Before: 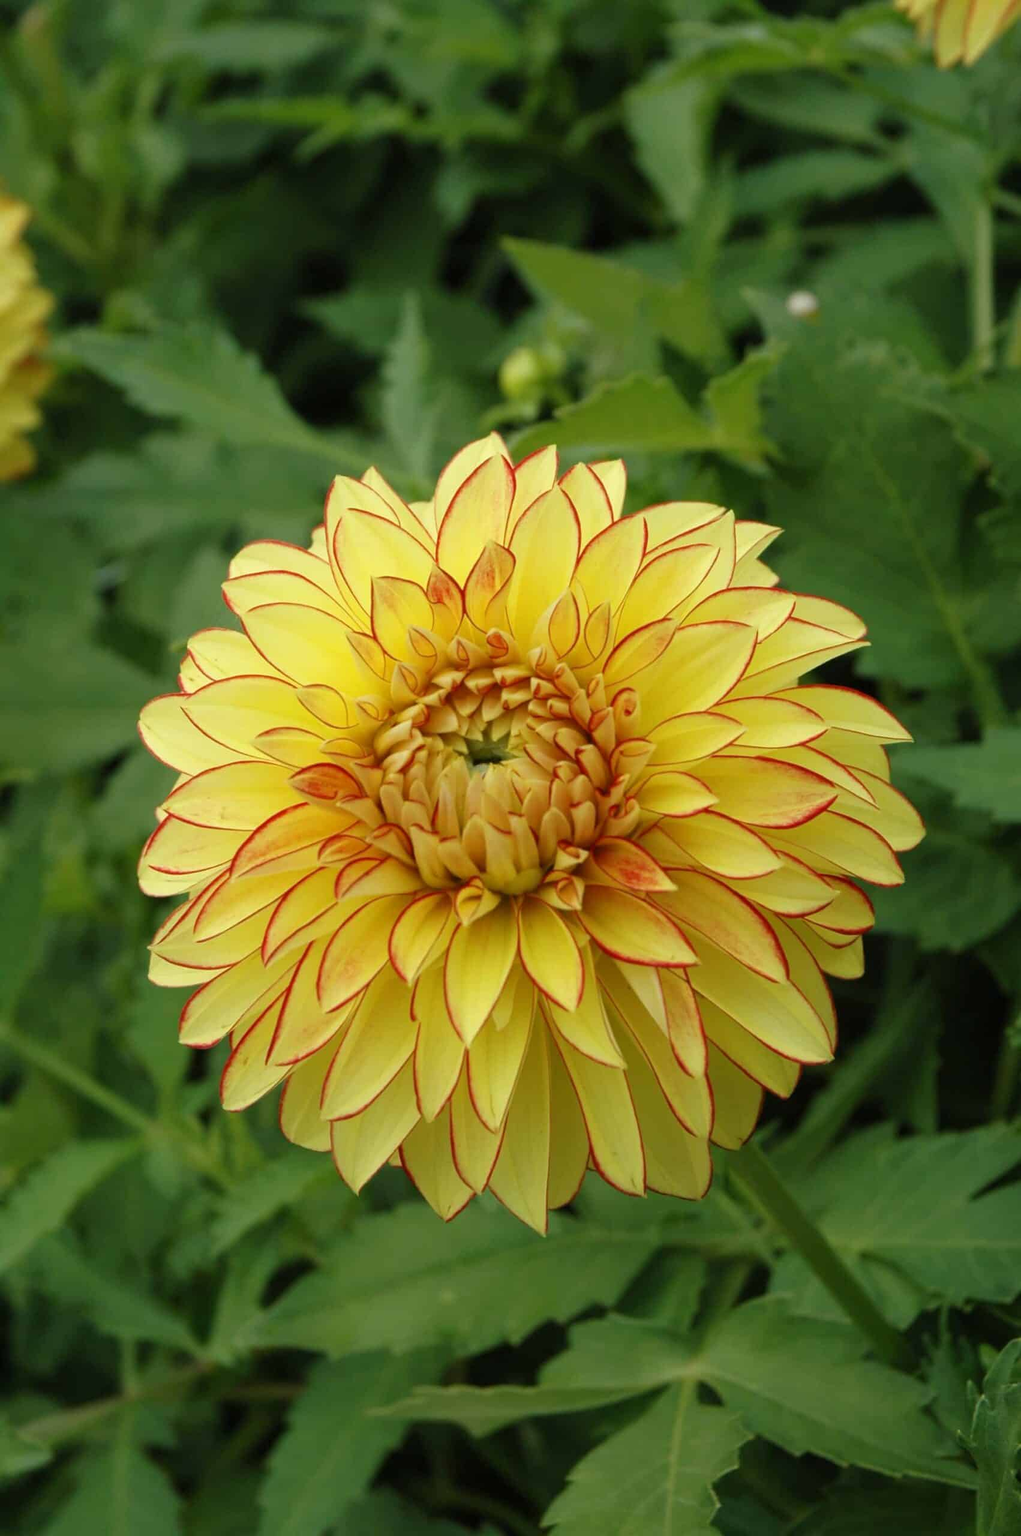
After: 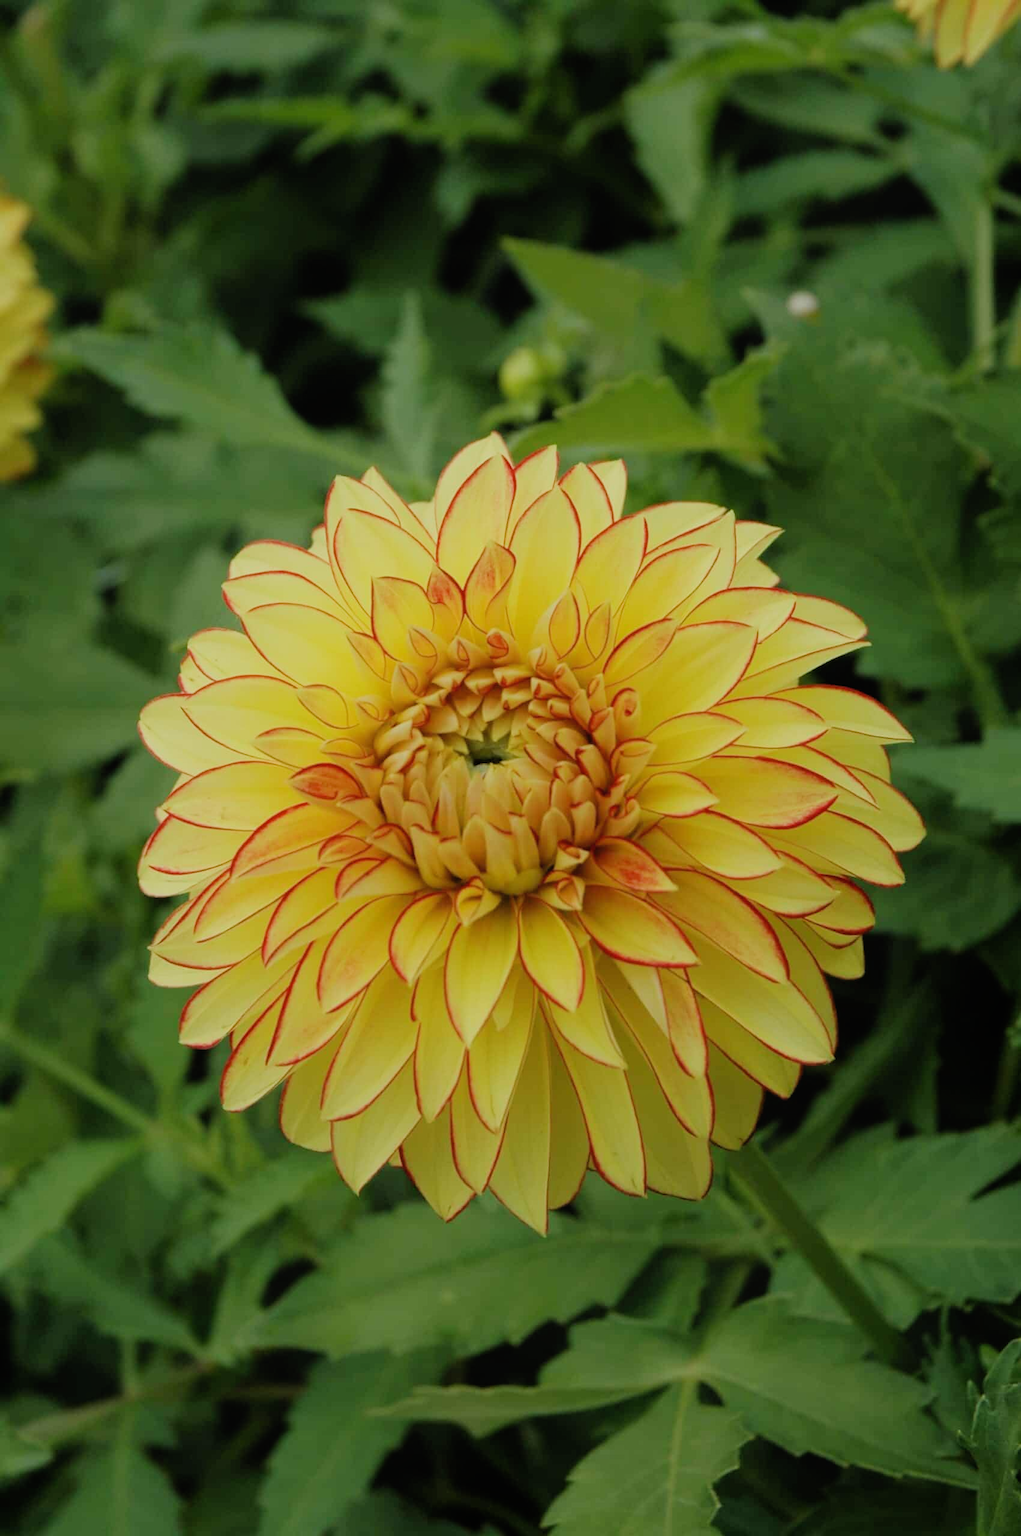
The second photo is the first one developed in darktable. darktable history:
local contrast: mode bilateral grid, contrast 100, coarseness 100, detail 91%, midtone range 0.2
filmic rgb: black relative exposure -7.65 EV, white relative exposure 4.56 EV, hardness 3.61
